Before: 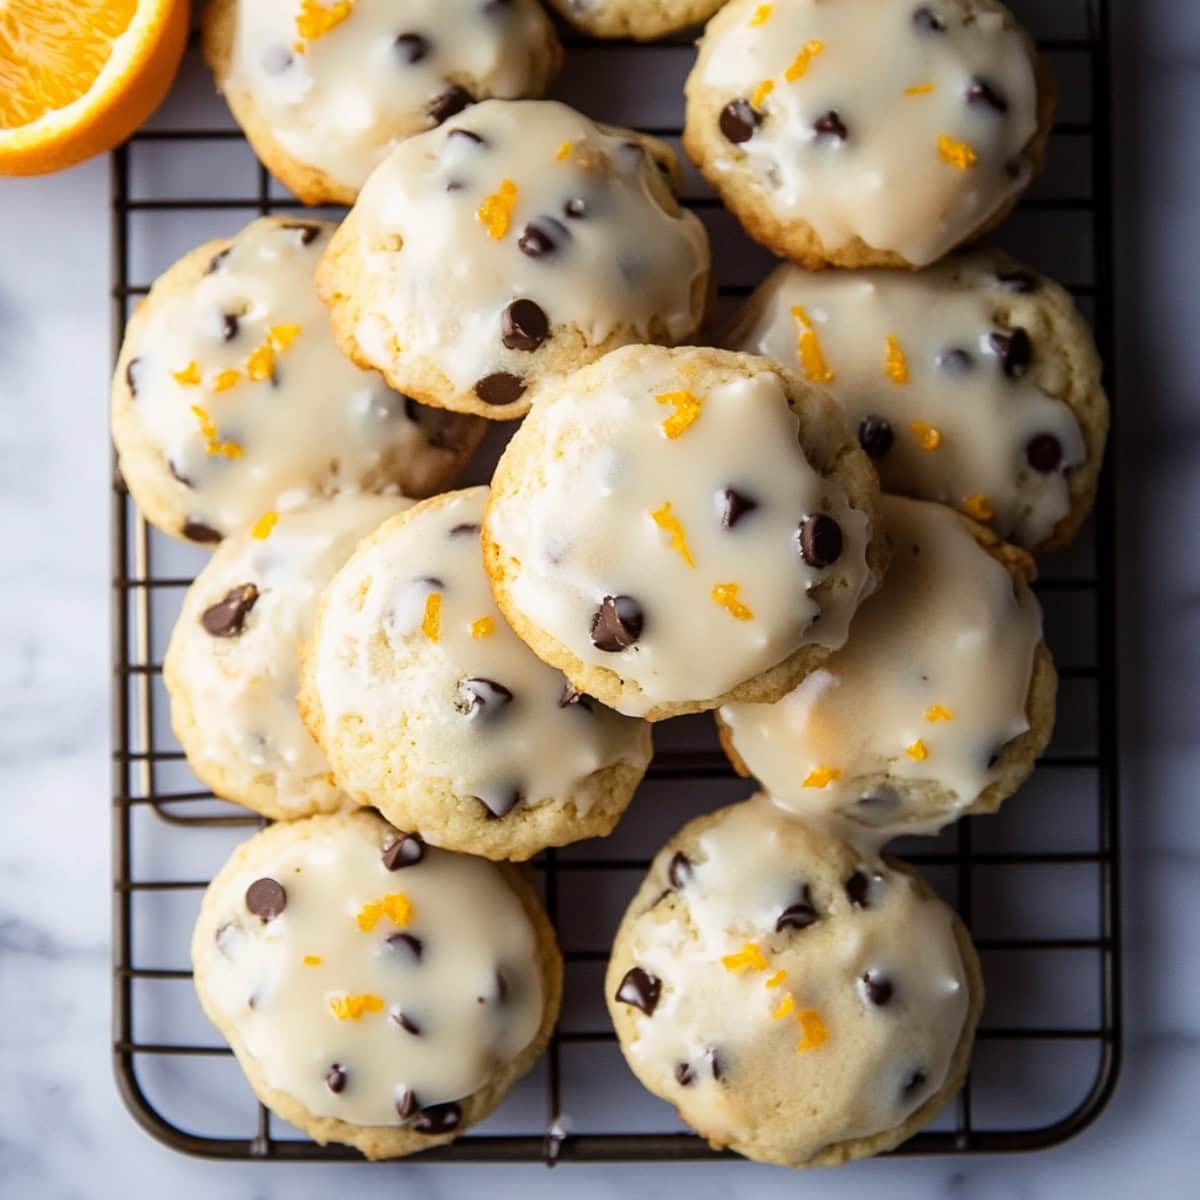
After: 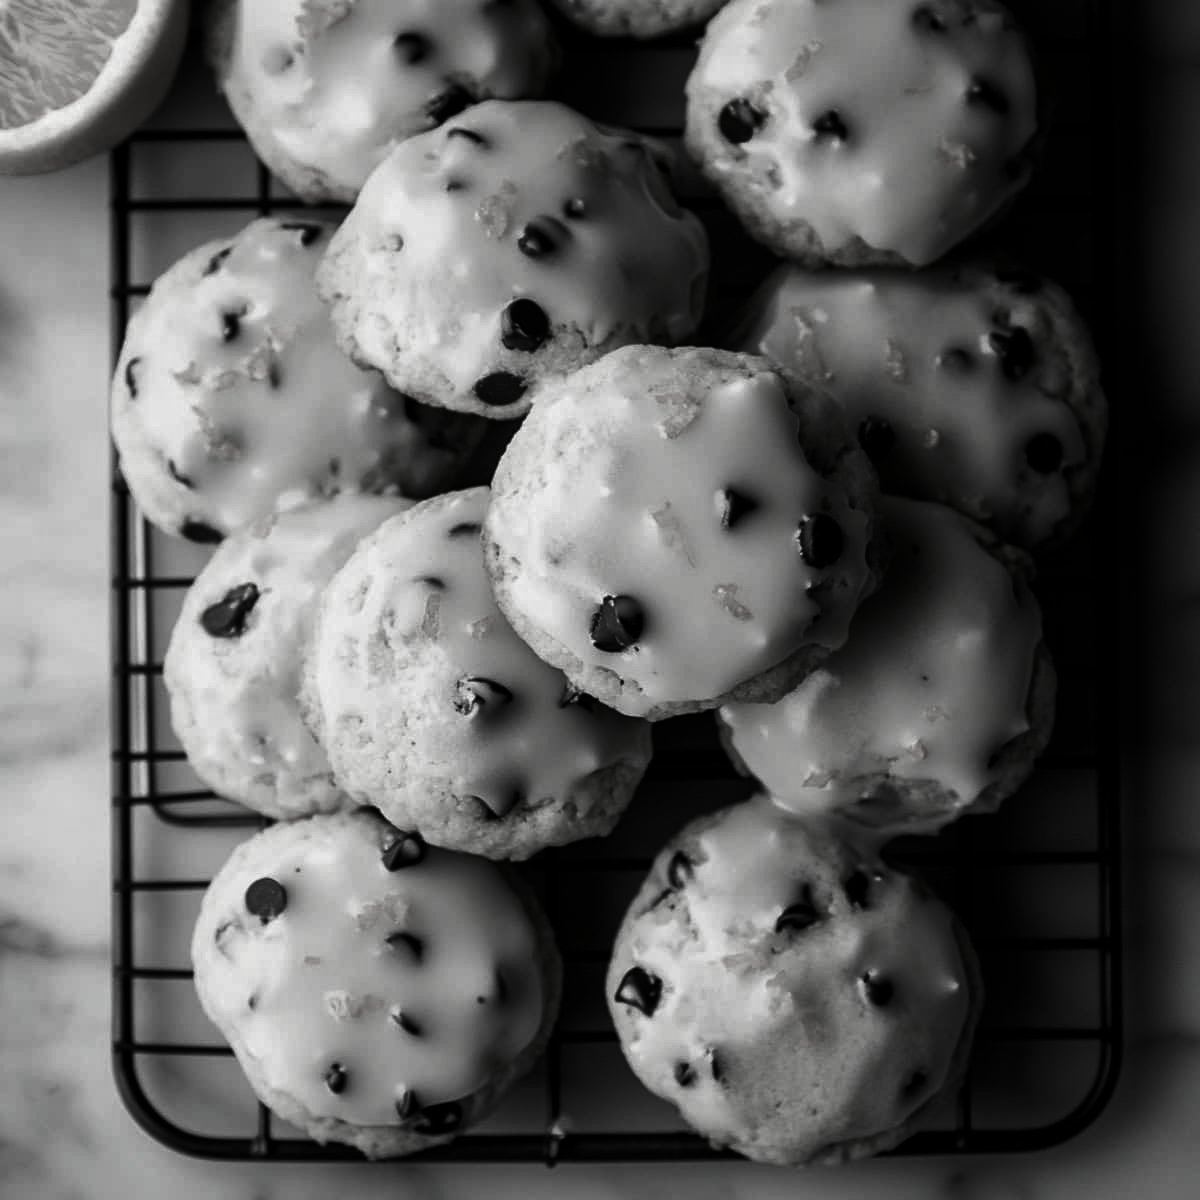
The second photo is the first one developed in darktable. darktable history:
contrast brightness saturation: contrast -0.03, brightness -0.59, saturation -0.988
